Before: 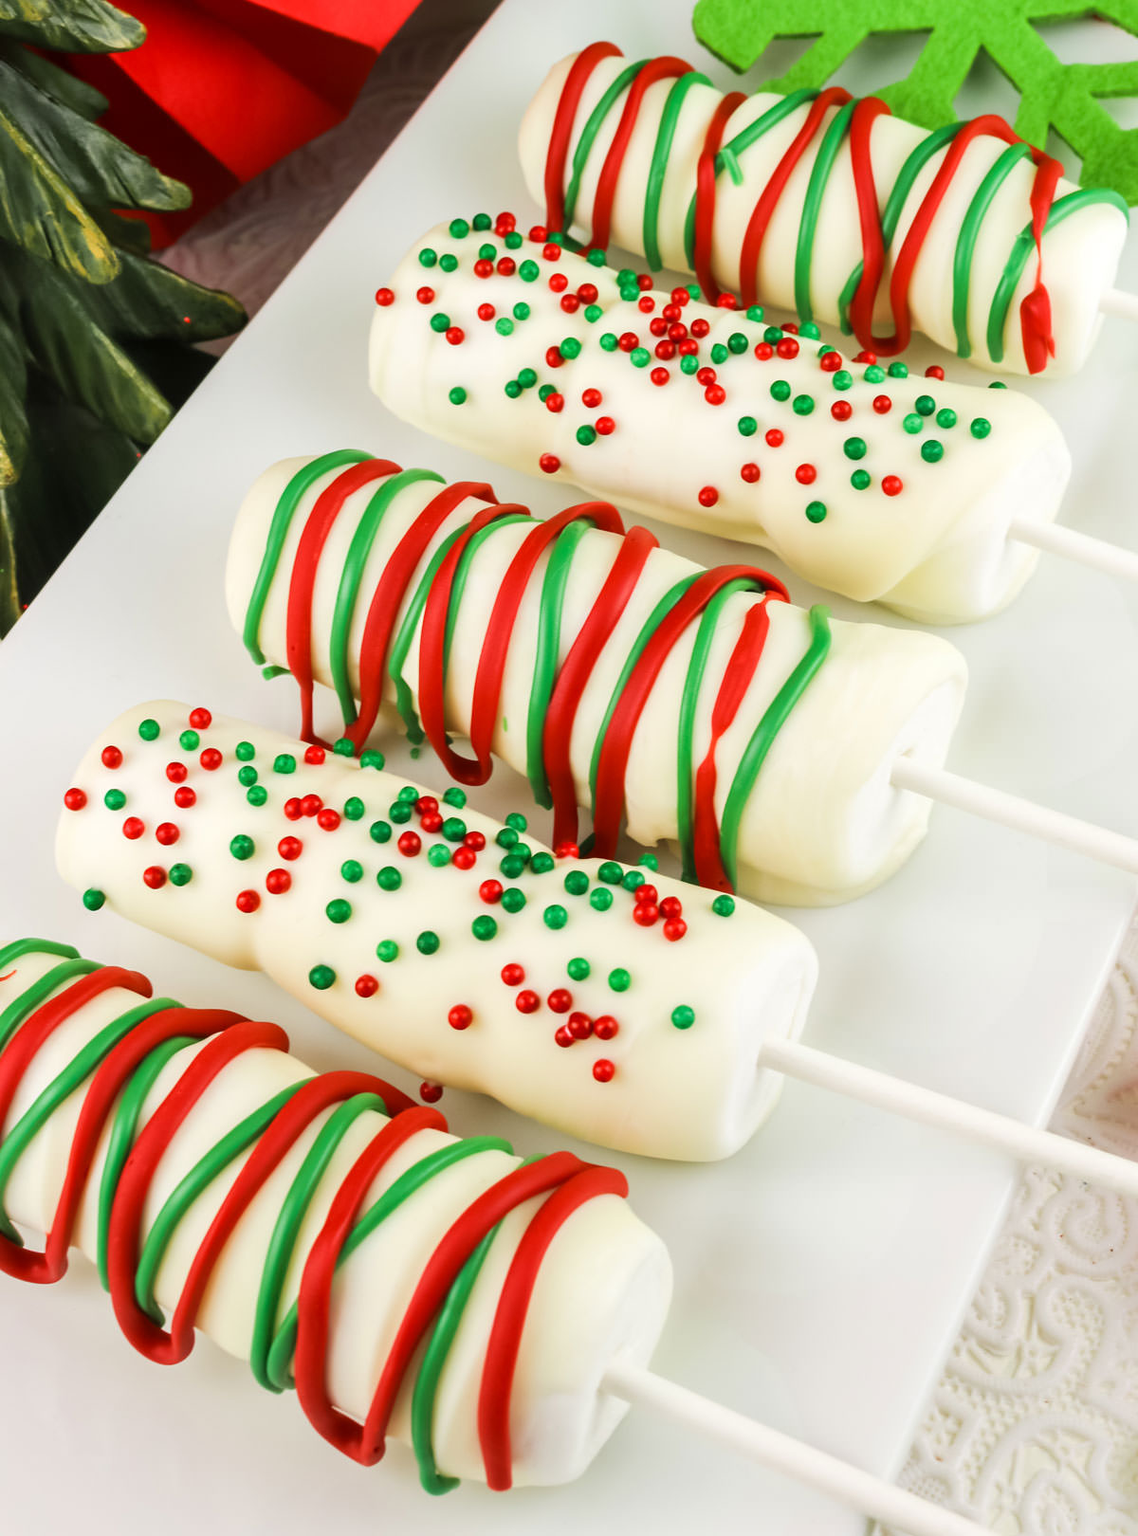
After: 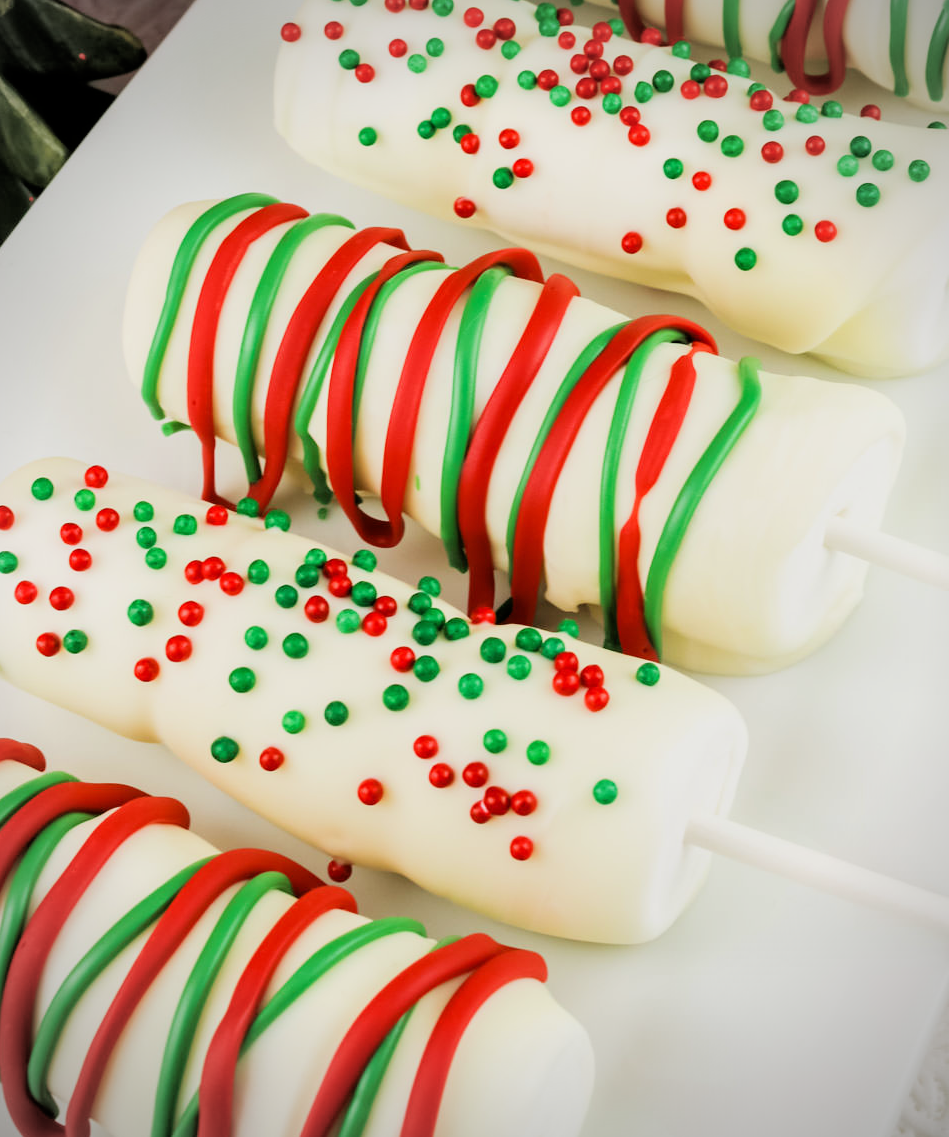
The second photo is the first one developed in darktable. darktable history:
exposure: exposure 0.201 EV, compensate highlight preservation false
vignetting: on, module defaults
crop: left 9.664%, top 17.359%, right 11.244%, bottom 12.405%
filmic rgb: black relative exposure -7.7 EV, white relative exposure 4.4 EV, hardness 3.75, latitude 49.14%, contrast 1.101
